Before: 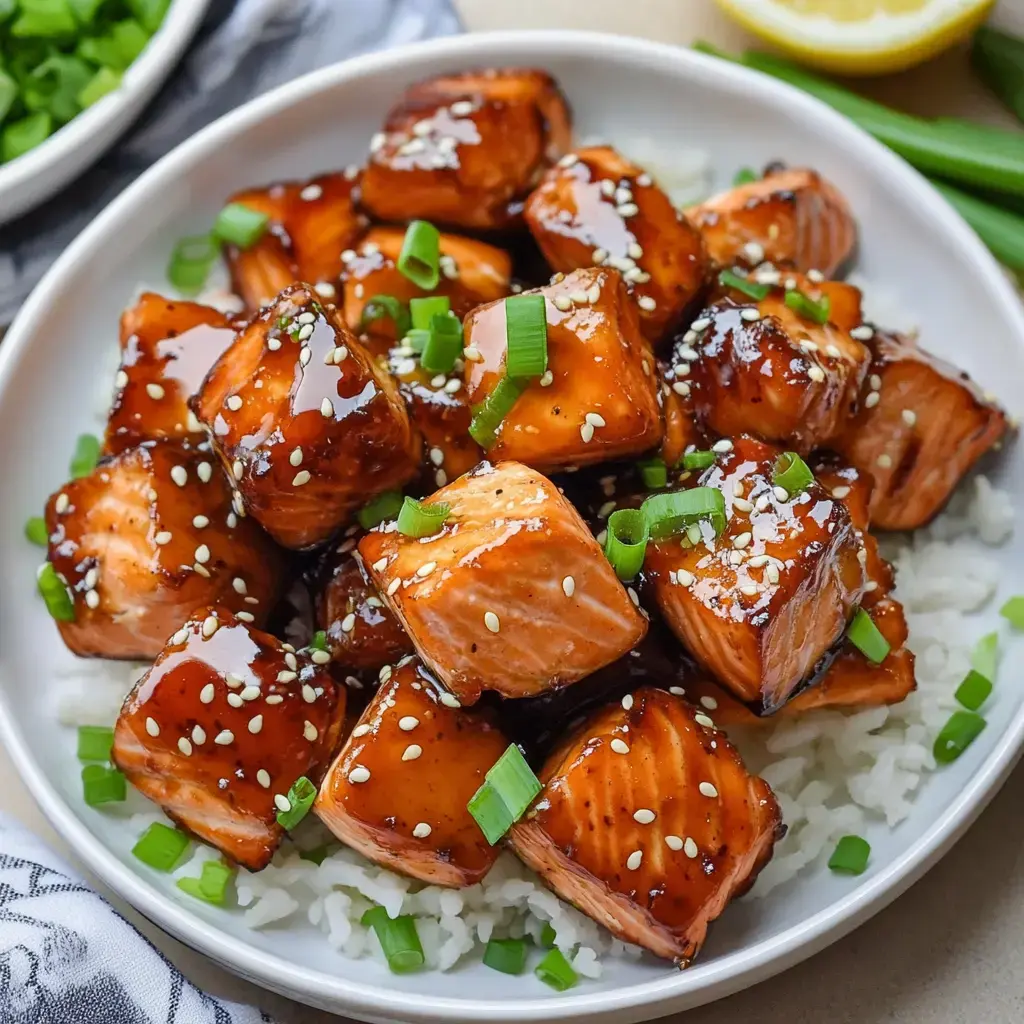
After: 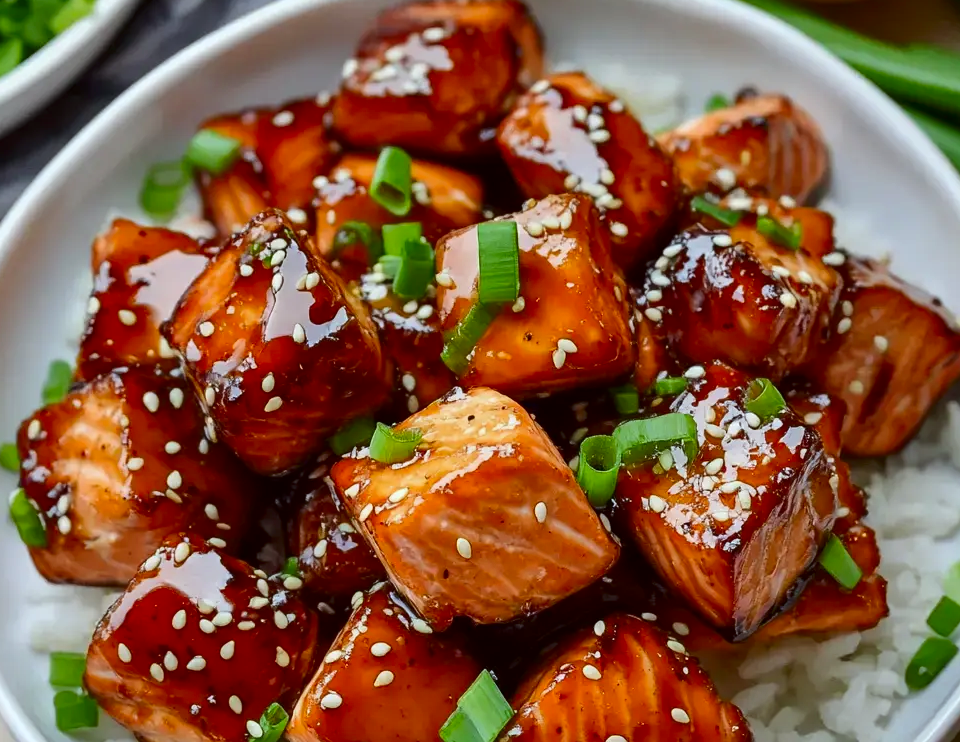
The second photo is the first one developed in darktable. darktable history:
contrast brightness saturation: contrast 0.07, brightness -0.14, saturation 0.11
crop: left 2.737%, top 7.287%, right 3.421%, bottom 20.179%
shadows and highlights: highlights 70.7, soften with gaussian
color correction: highlights a* -2.73, highlights b* -2.09, shadows a* 2.41, shadows b* 2.73
